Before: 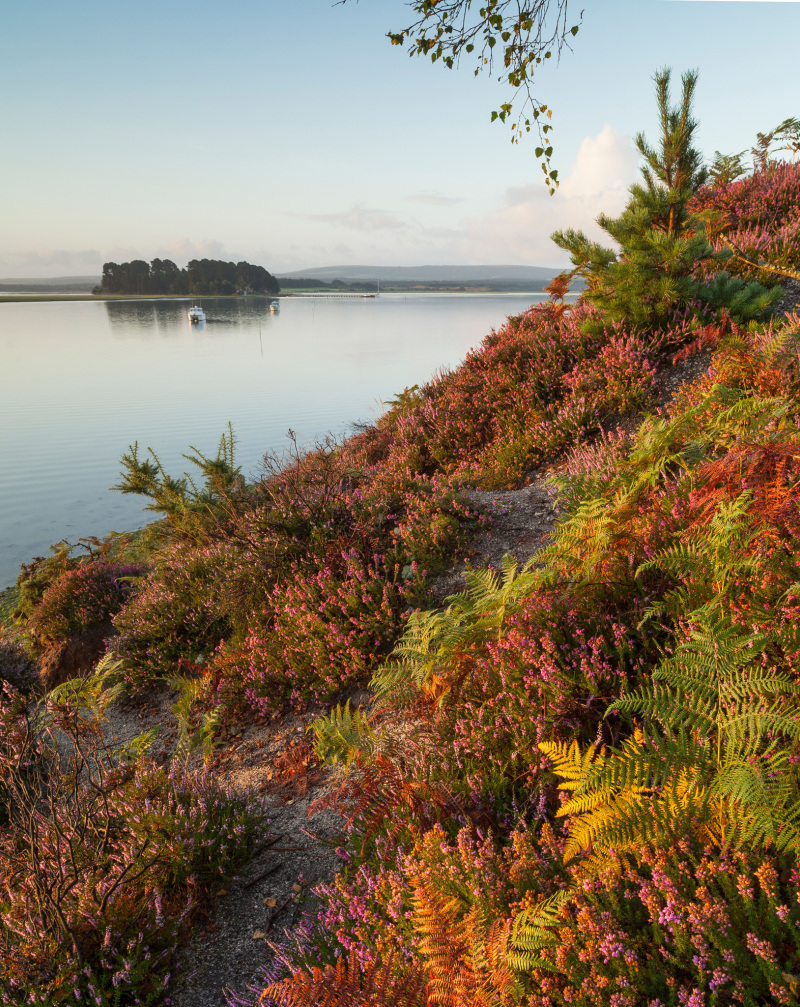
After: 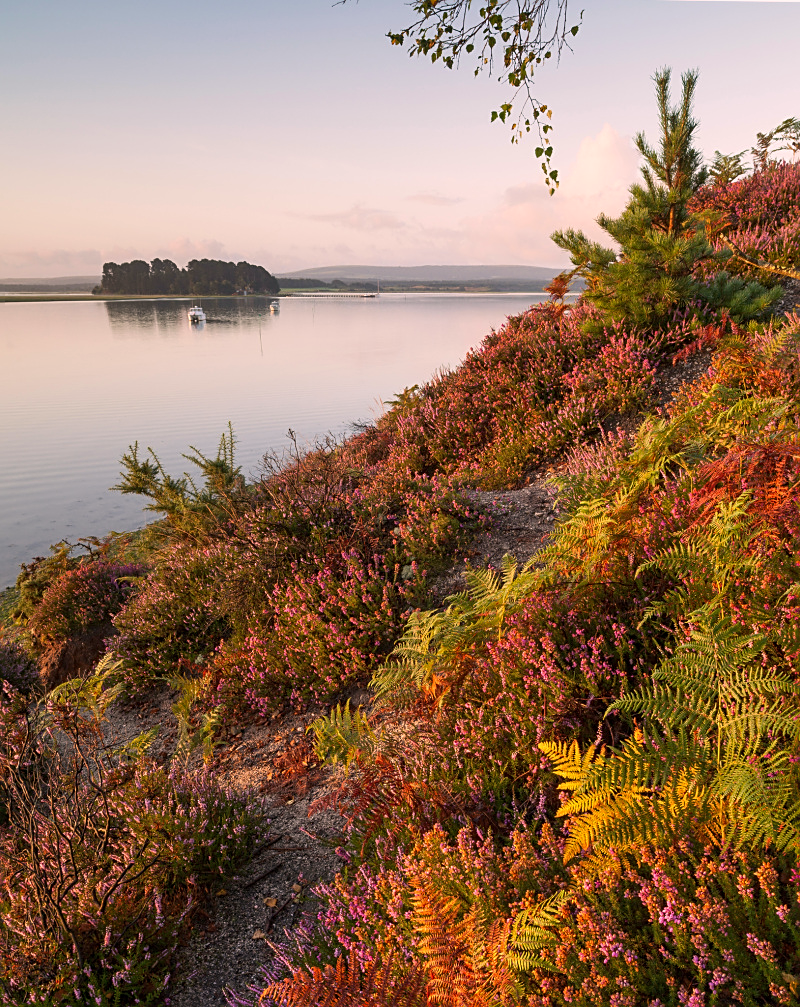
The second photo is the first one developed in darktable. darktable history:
sharpen: on, module defaults
color correction: highlights a* 12.62, highlights b* 5.55
